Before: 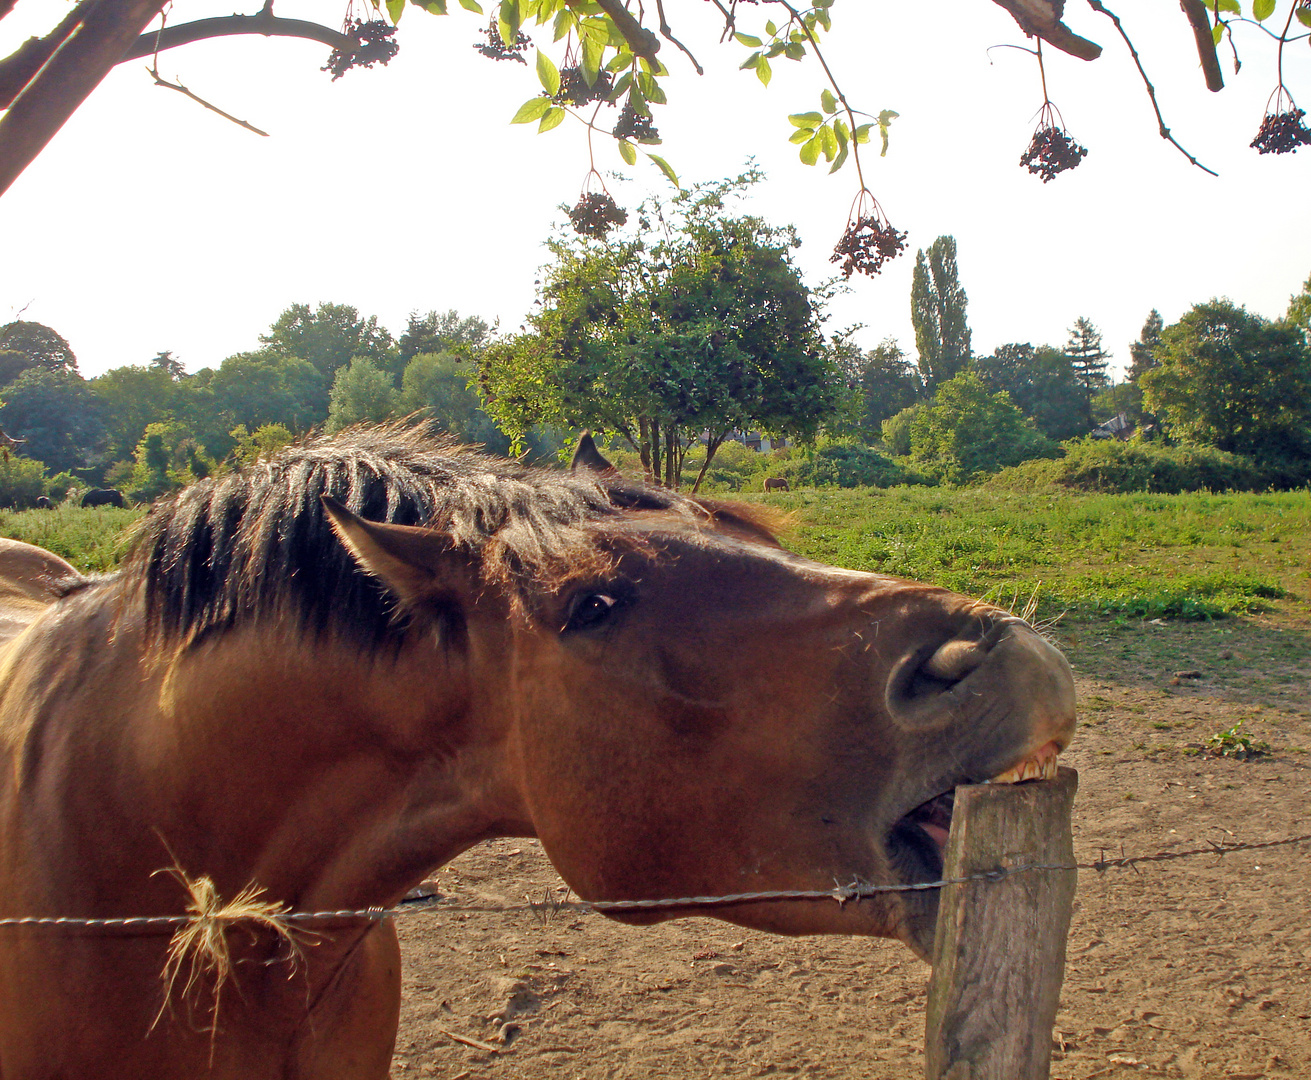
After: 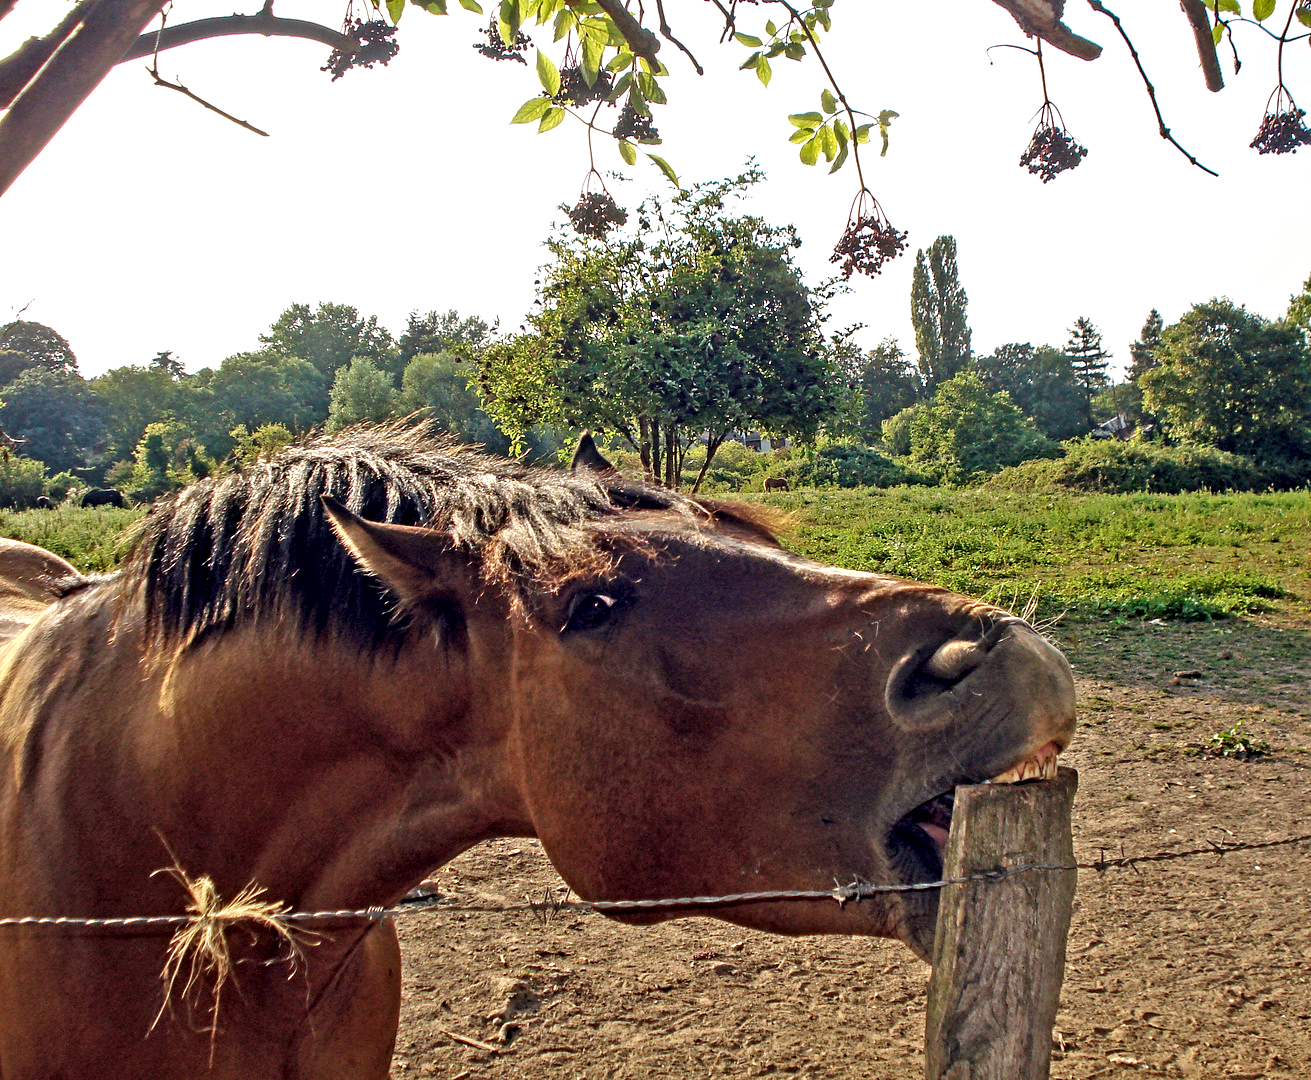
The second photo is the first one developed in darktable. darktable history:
contrast equalizer: y [[0.5, 0.542, 0.583, 0.625, 0.667, 0.708], [0.5 ×6], [0.5 ×6], [0 ×6], [0 ×6]]
tone equalizer: mask exposure compensation -0.499 EV
